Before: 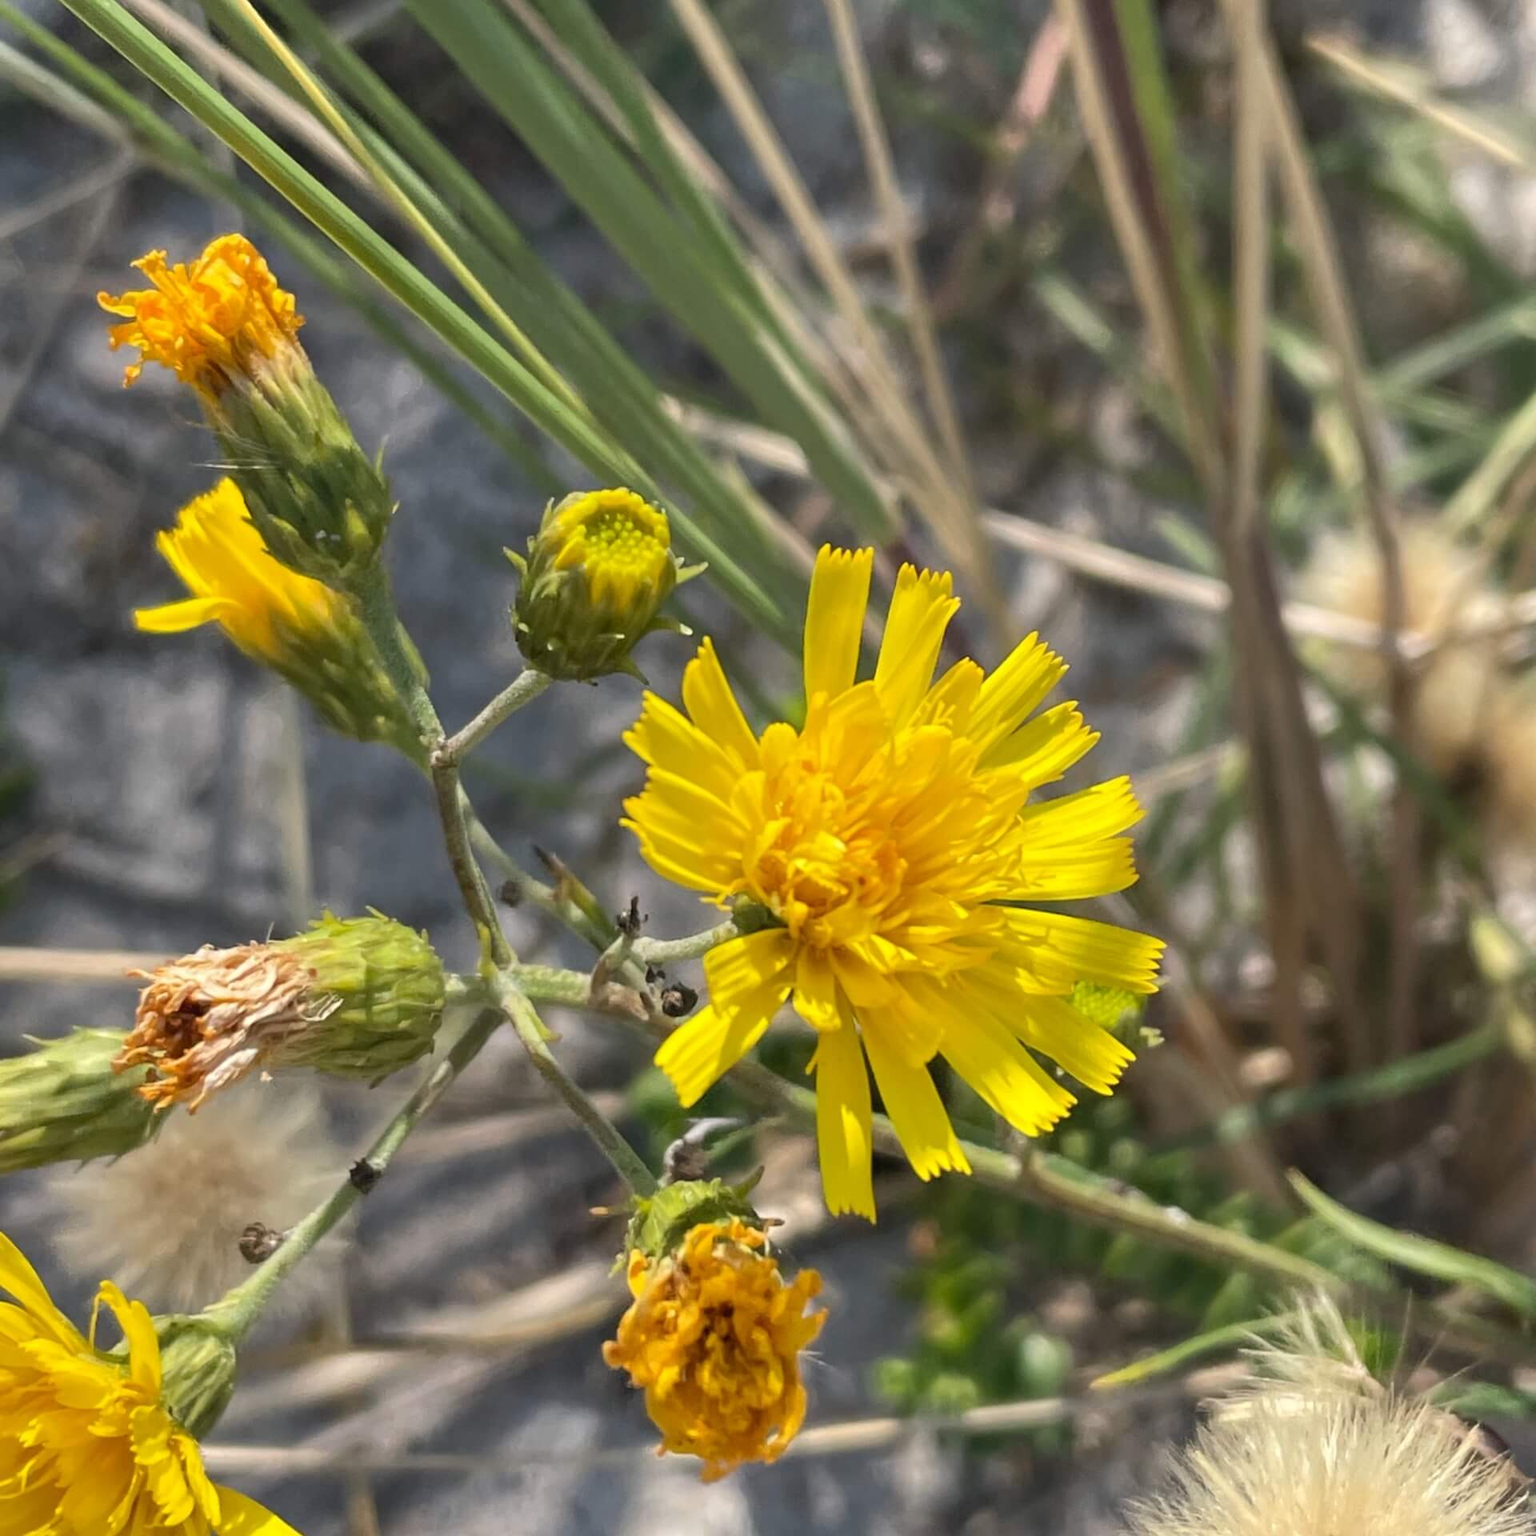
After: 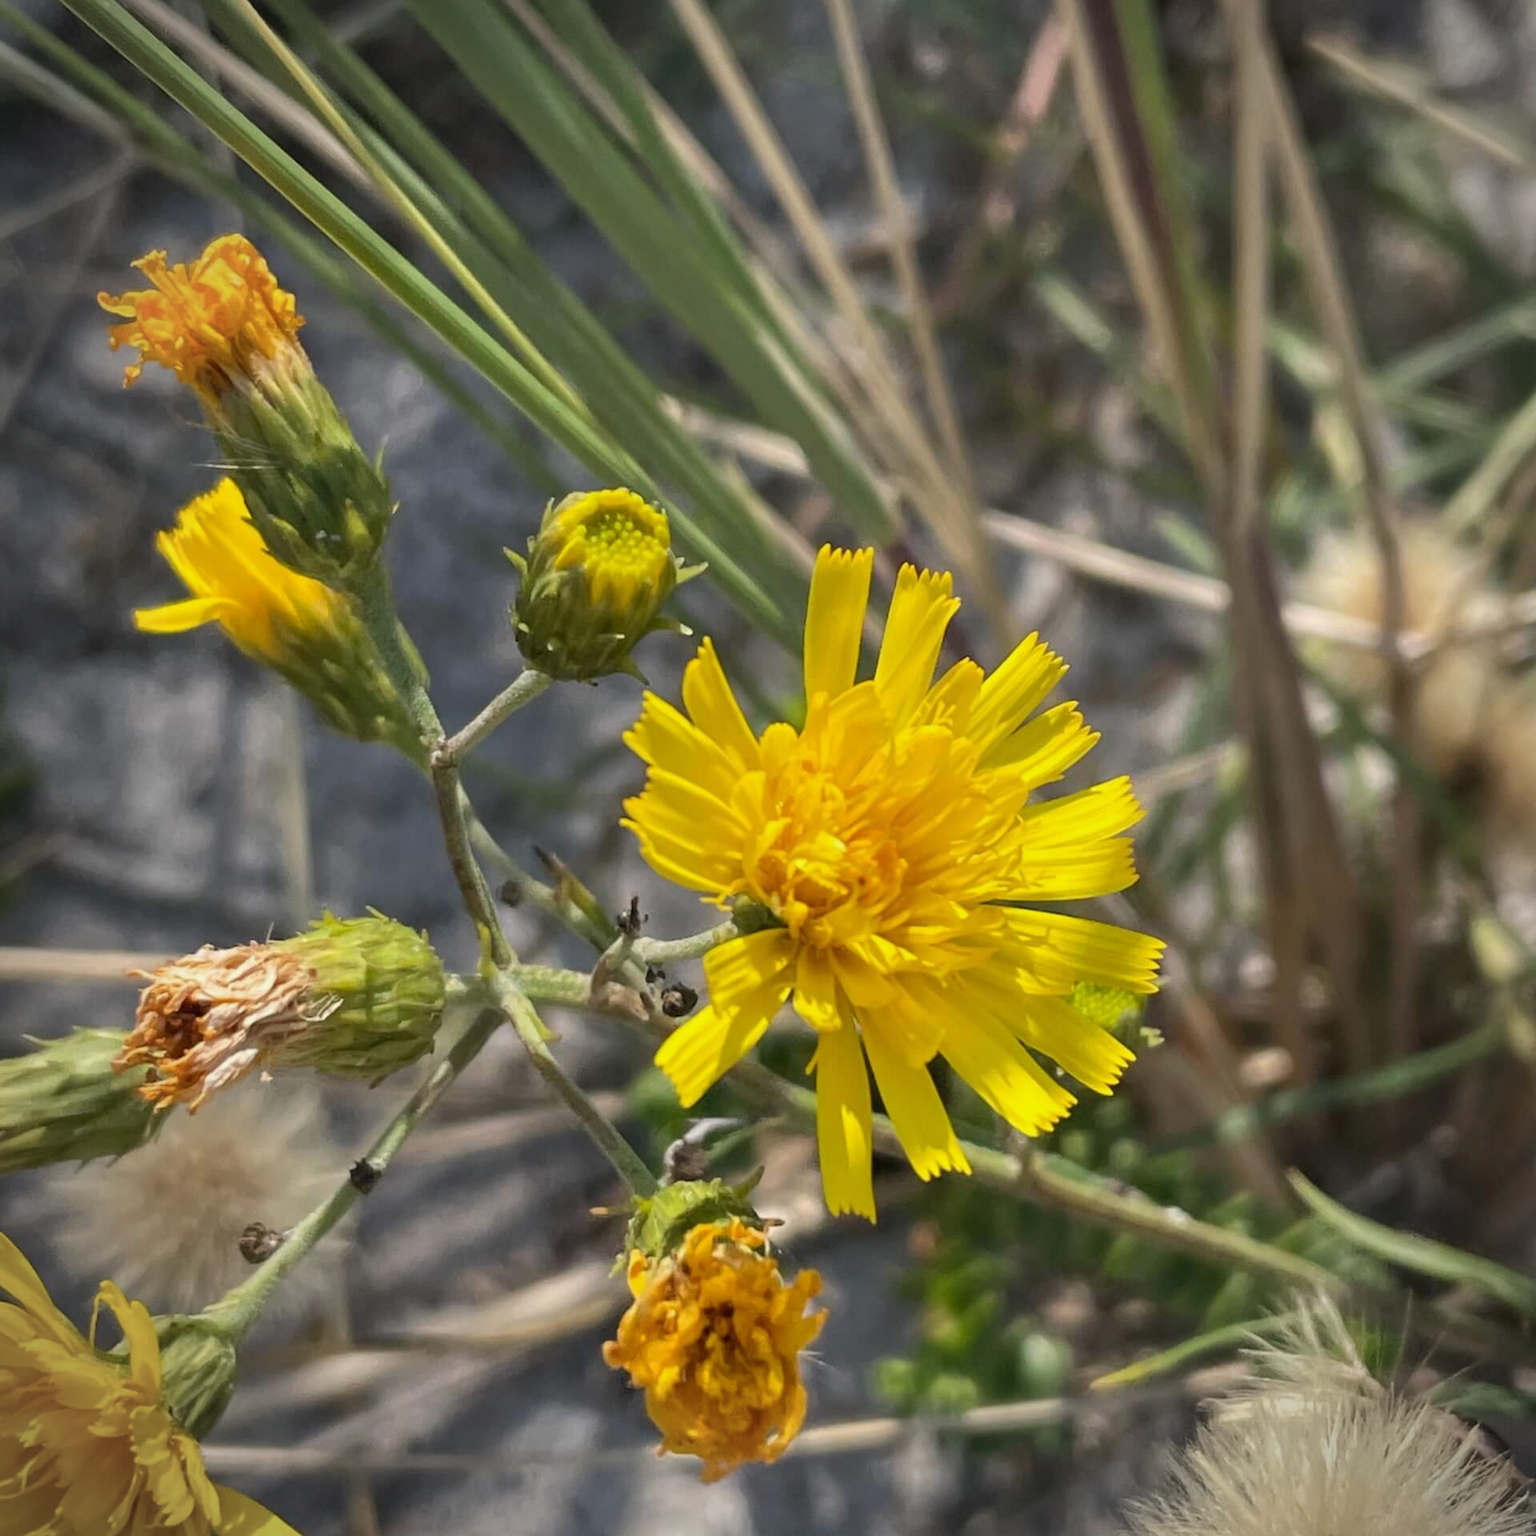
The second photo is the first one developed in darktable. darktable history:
exposure: exposure -0.145 EV, compensate highlight preservation false
vignetting: brightness -0.578, saturation -0.251, automatic ratio true
